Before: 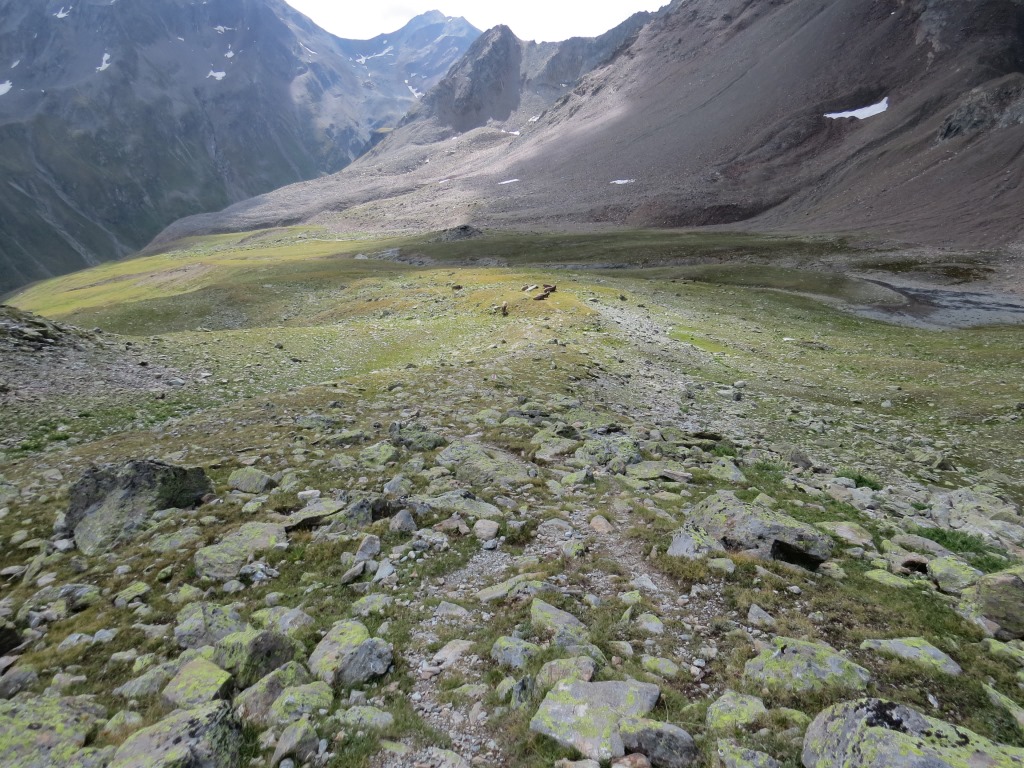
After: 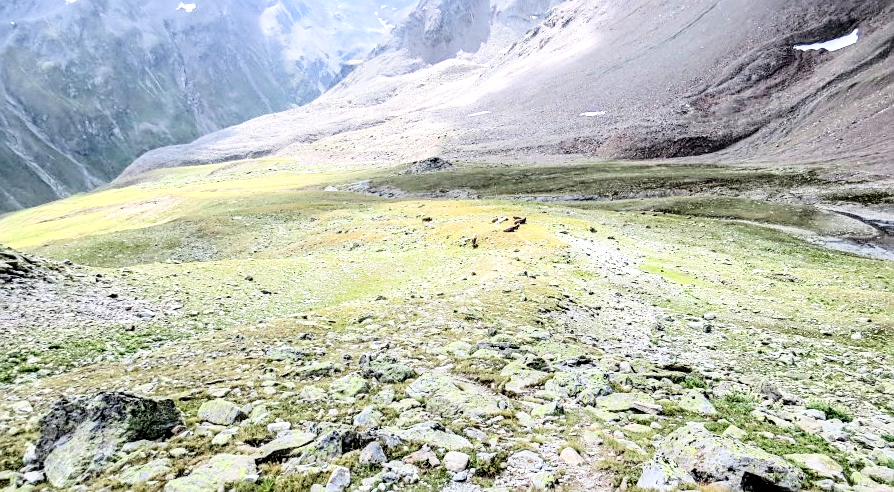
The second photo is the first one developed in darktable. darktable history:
sharpen: on, module defaults
tone curve: curves: ch0 [(0, 0) (0.104, 0.068) (0.236, 0.227) (0.46, 0.576) (0.657, 0.796) (0.861, 0.932) (1, 0.981)]; ch1 [(0, 0) (0.353, 0.344) (0.434, 0.382) (0.479, 0.476) (0.502, 0.504) (0.544, 0.534) (0.57, 0.57) (0.586, 0.603) (0.618, 0.631) (0.657, 0.679) (1, 1)]; ch2 [(0, 0) (0.34, 0.314) (0.434, 0.43) (0.5, 0.511) (0.528, 0.545) (0.557, 0.573) (0.573, 0.618) (0.628, 0.751) (1, 1)], color space Lab, linked channels, preserve colors none
filmic rgb: black relative exposure -16 EV, white relative exposure 4.93 EV, hardness 6.23
exposure: black level correction 0, exposure 1.197 EV, compensate exposure bias true, compensate highlight preservation false
crop: left 2.991%, top 8.891%, right 9.623%, bottom 27.017%
local contrast: highlights 63%, shadows 54%, detail 169%, midtone range 0.51
